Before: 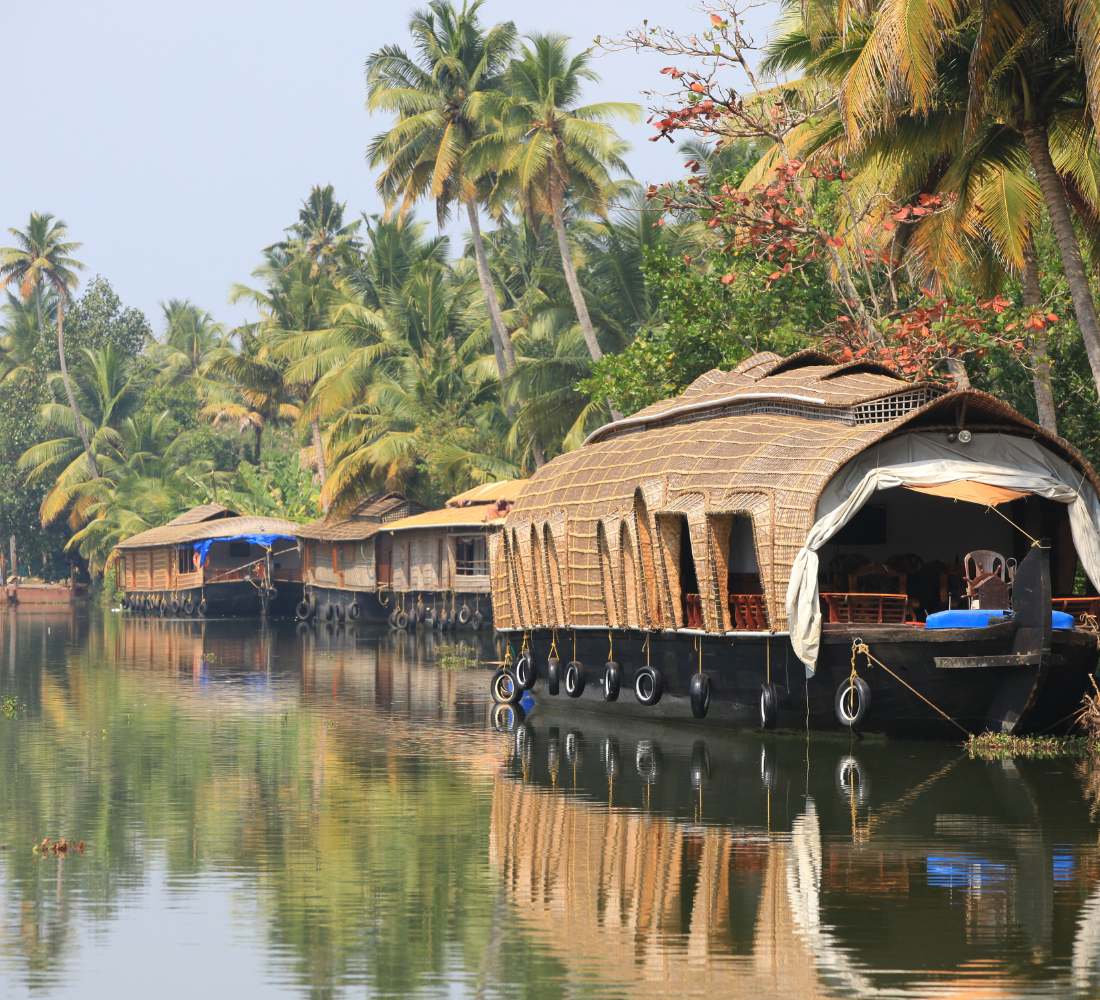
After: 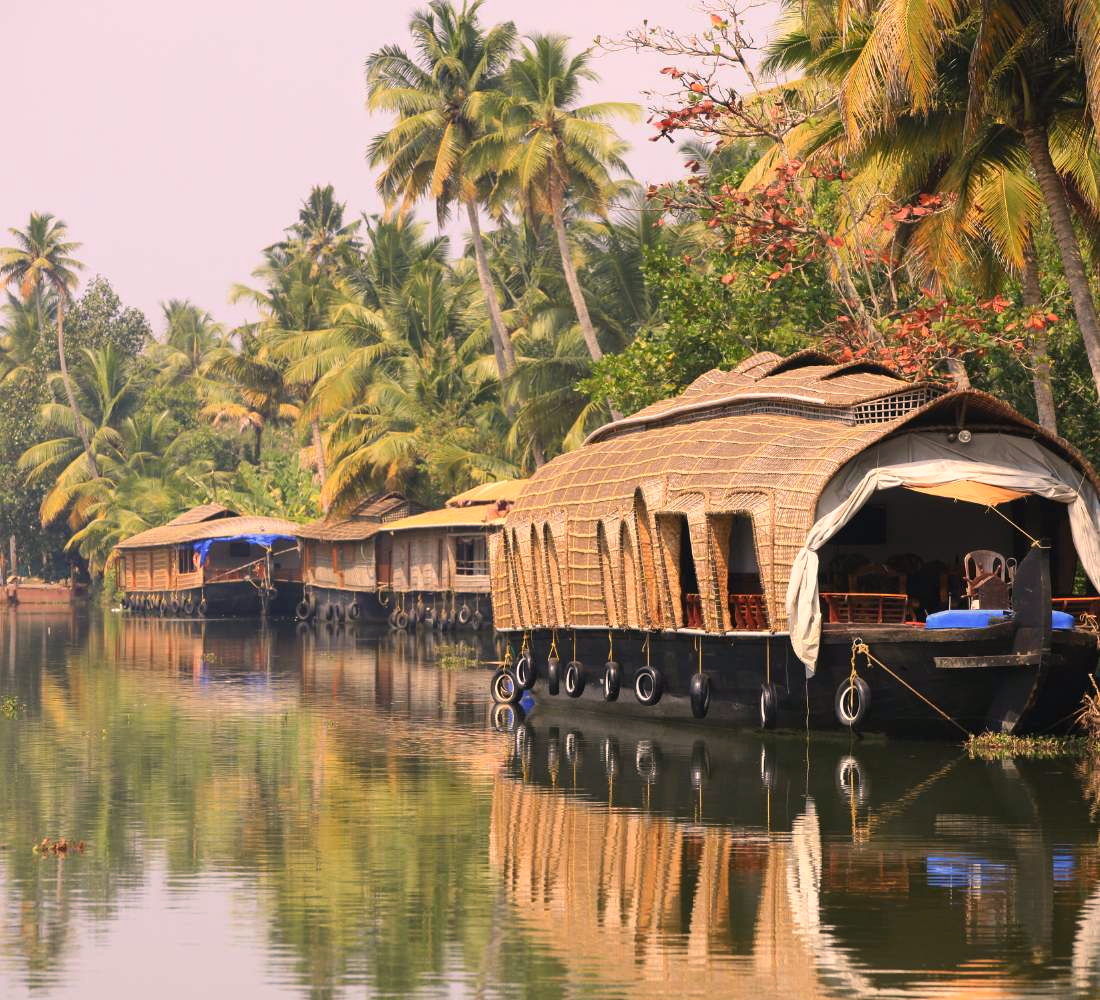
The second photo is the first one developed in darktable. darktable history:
contrast brightness saturation: contrast 0.08, saturation 0.02
color correction: highlights a* 11.96, highlights b* 11.58
